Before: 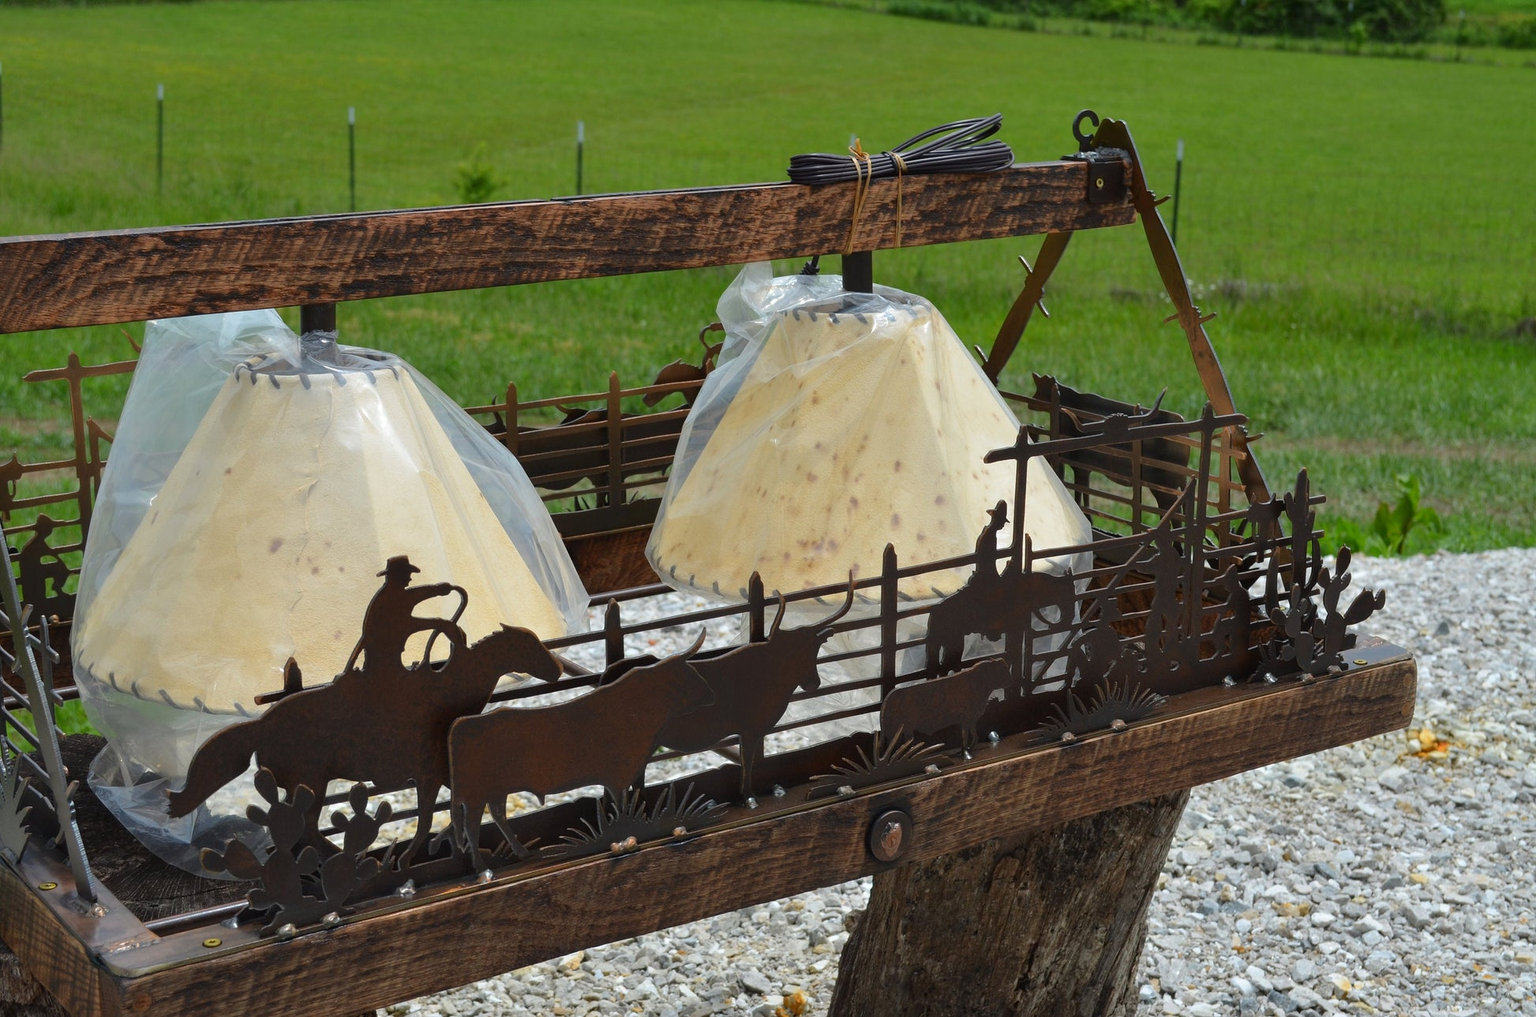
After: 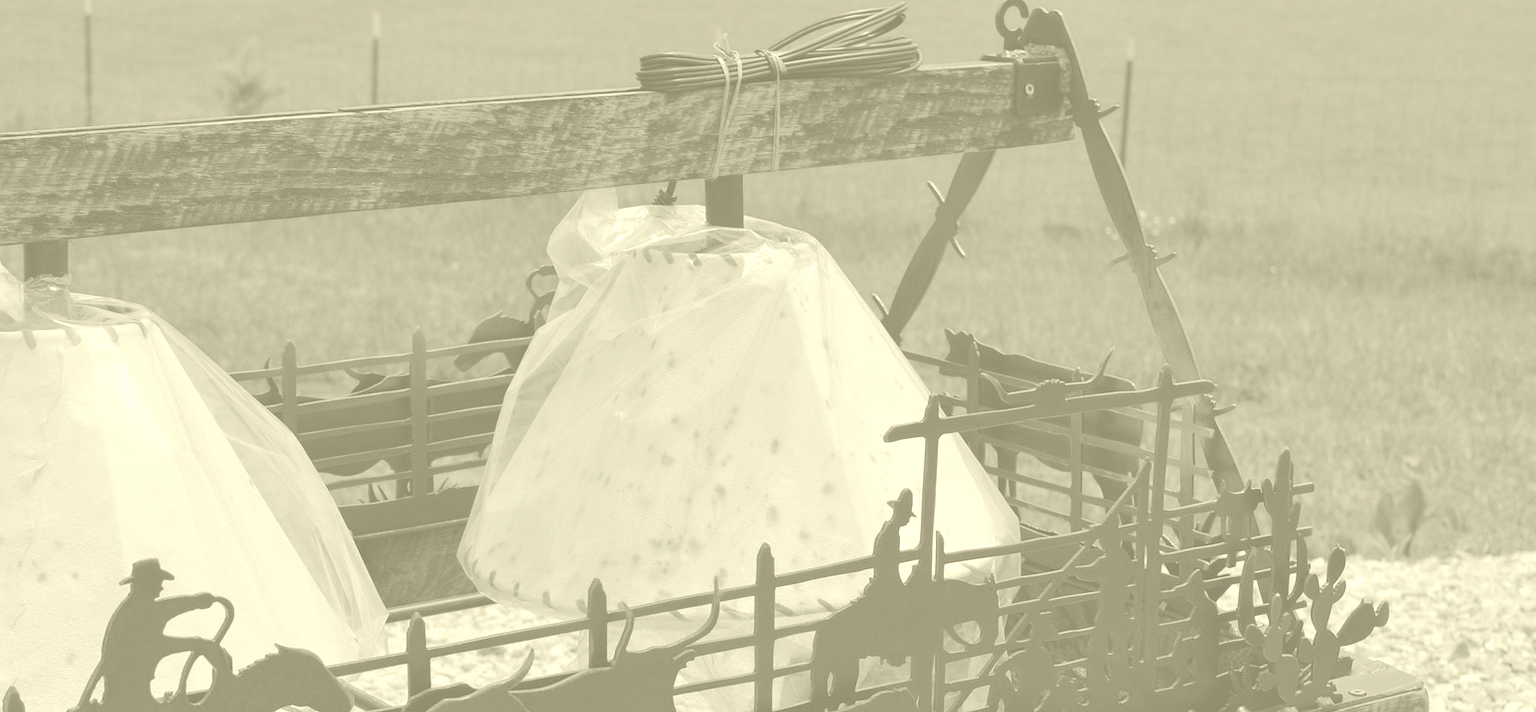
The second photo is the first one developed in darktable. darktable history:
white balance: red 0.967, blue 1.119, emerald 0.756
colorize: hue 43.2°, saturation 40%, version 1
crop: left 18.38%, top 11.092%, right 2.134%, bottom 33.217%
